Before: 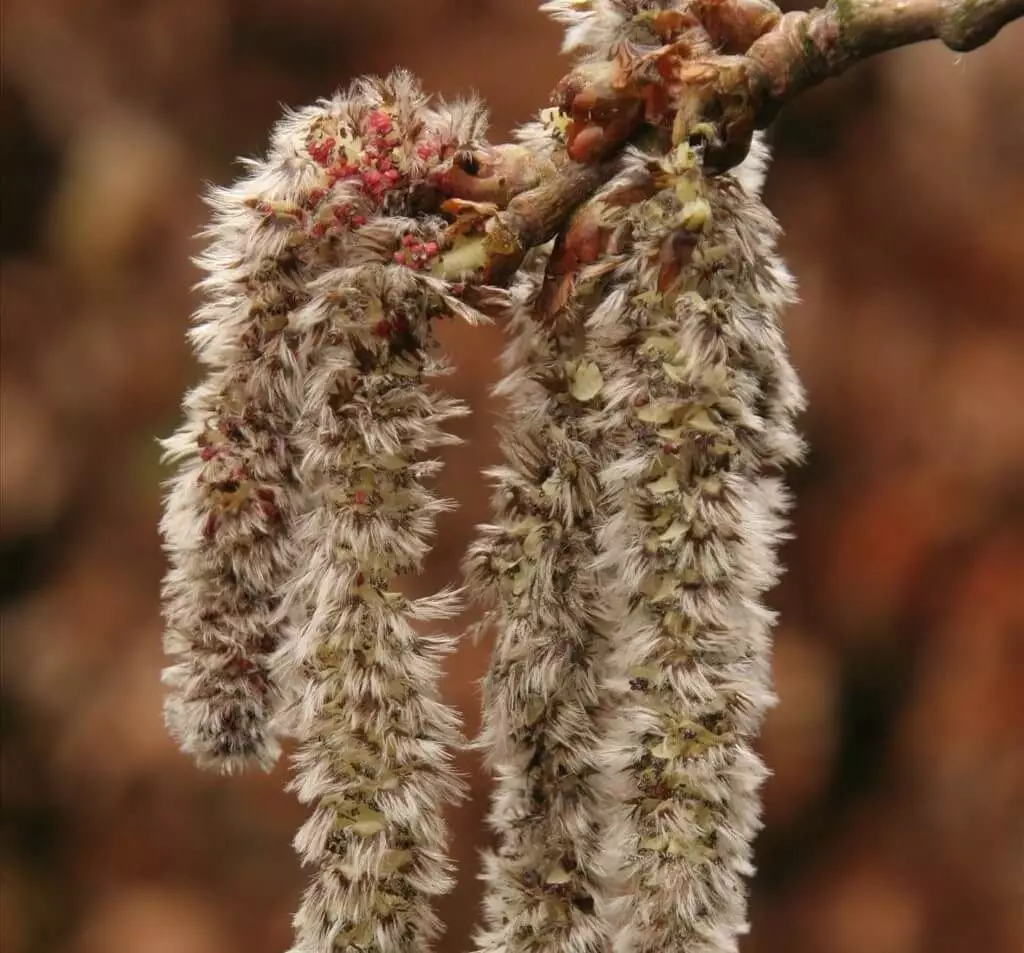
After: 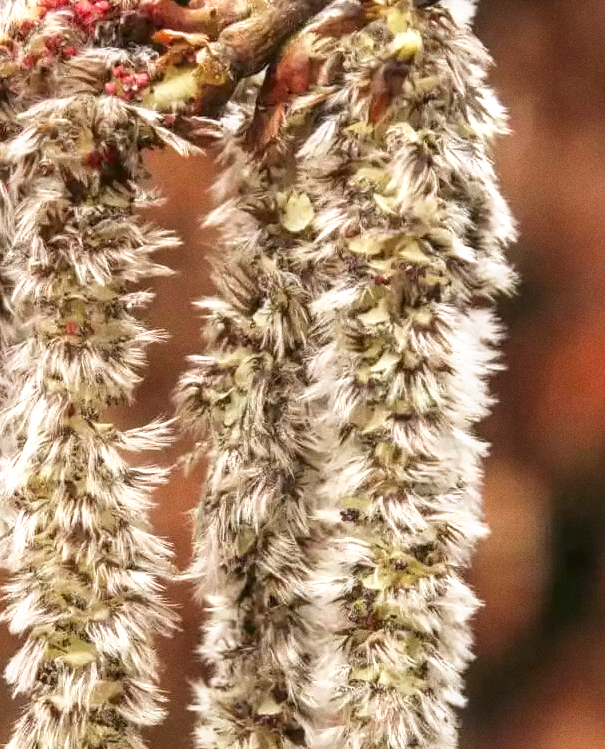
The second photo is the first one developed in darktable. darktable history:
crop and rotate: left 28.256%, top 17.734%, right 12.656%, bottom 3.573%
local contrast: on, module defaults
white balance: red 0.976, blue 1.04
base curve: curves: ch0 [(0, 0) (0.495, 0.917) (1, 1)], preserve colors none
grain: on, module defaults
